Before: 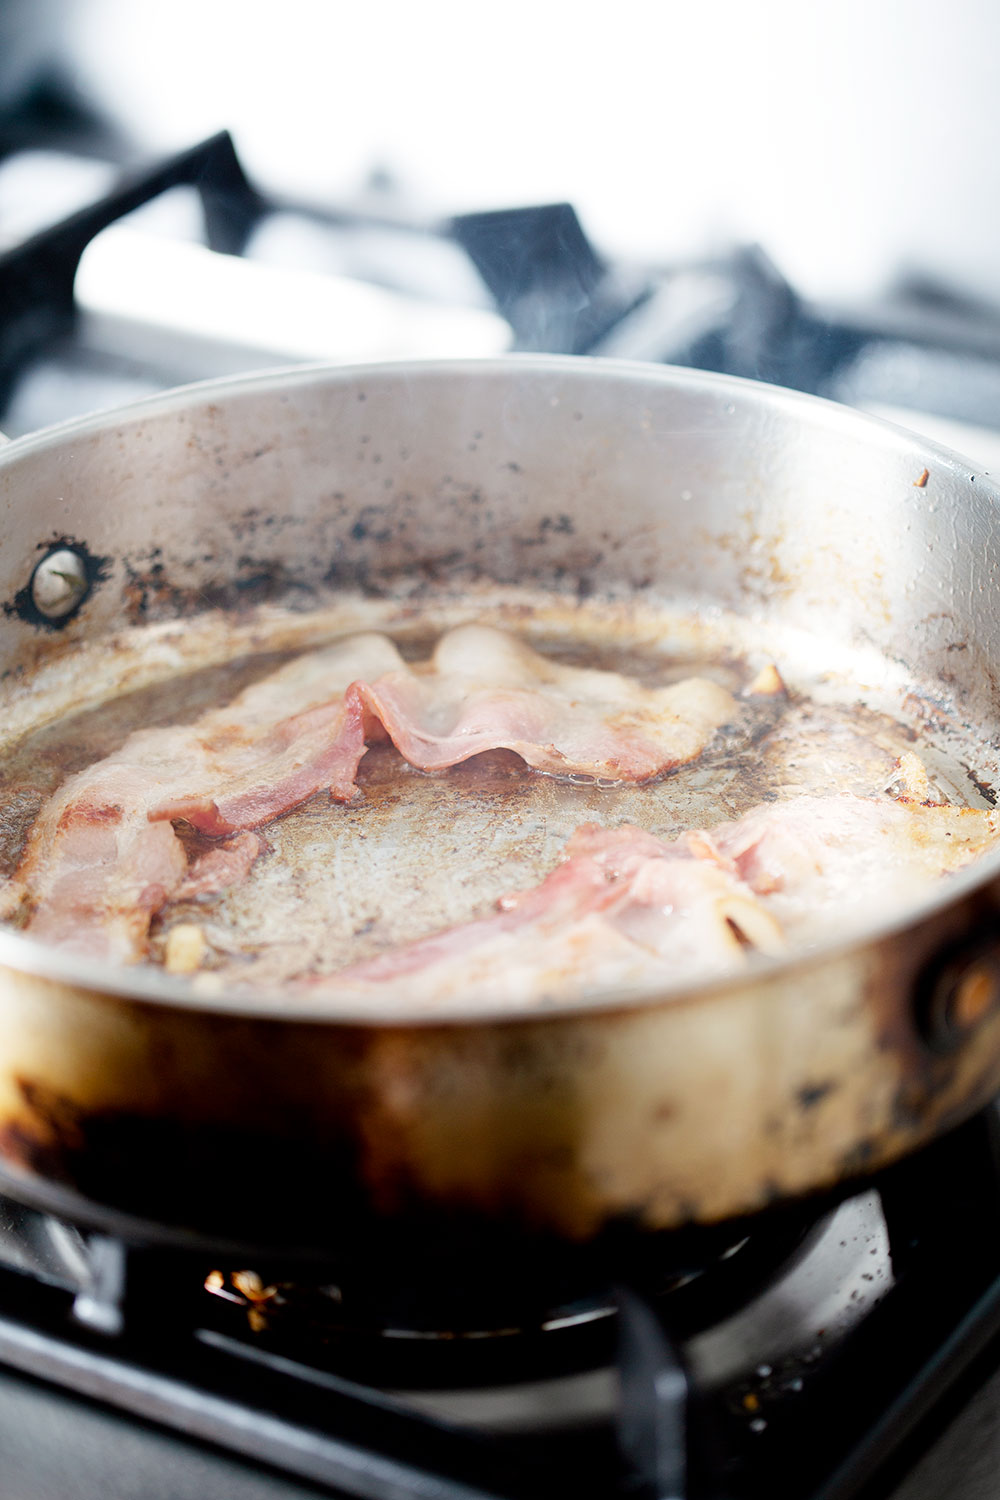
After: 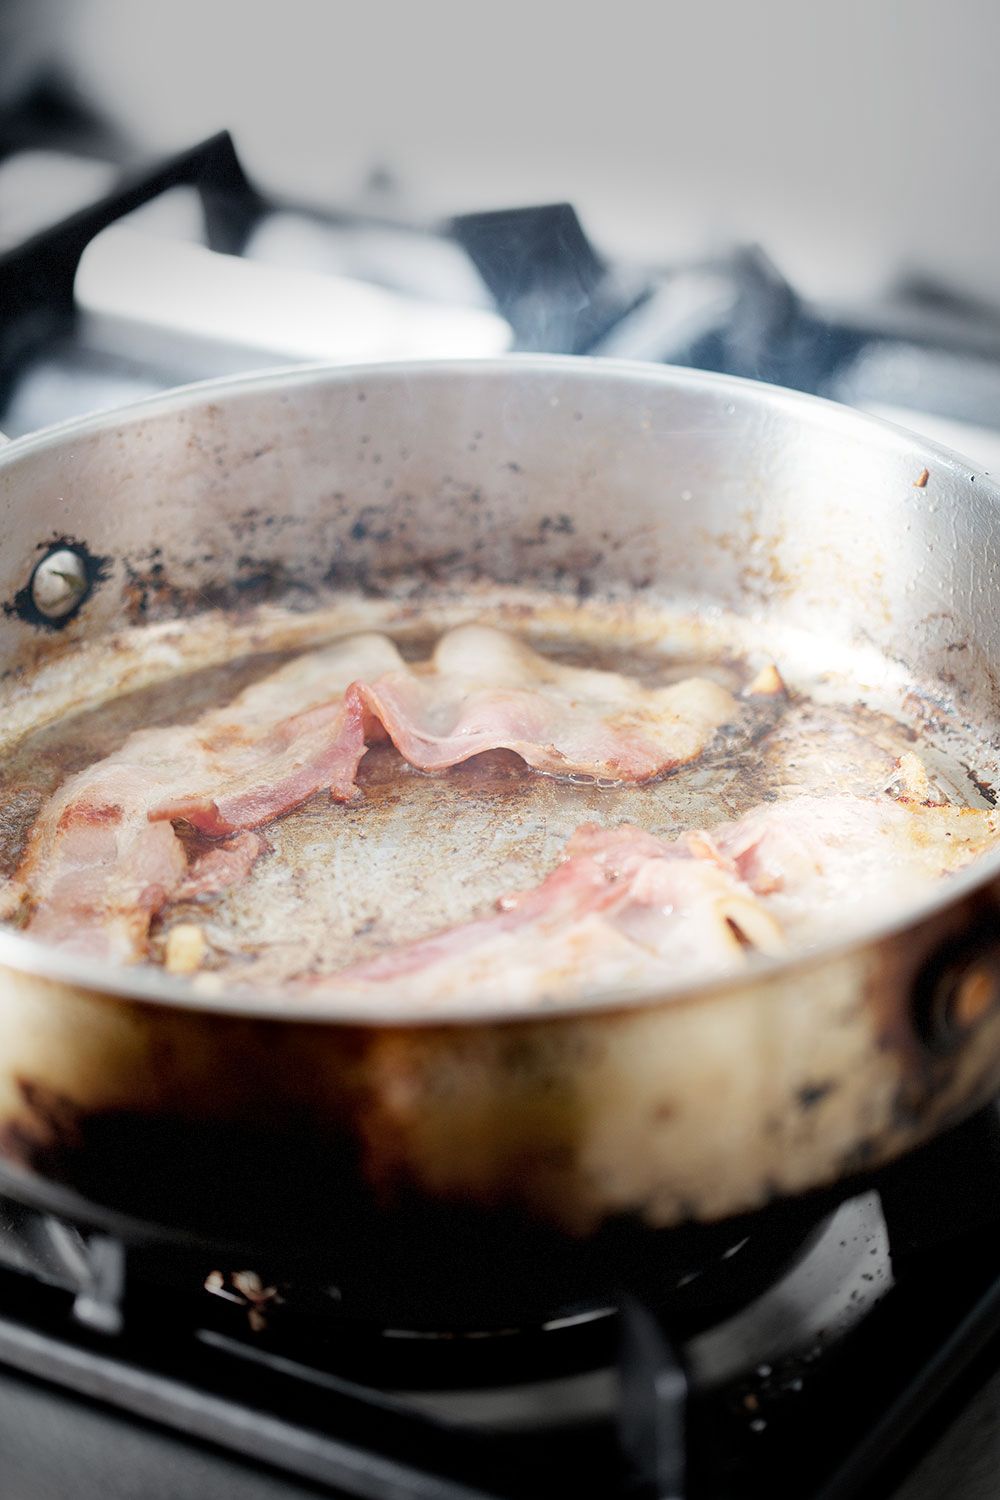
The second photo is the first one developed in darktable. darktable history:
exposure: compensate exposure bias true, compensate highlight preservation false
vignetting: fall-off start 70.53%, center (-0.032, -0.036), width/height ratio 1.335, dithering 8-bit output
